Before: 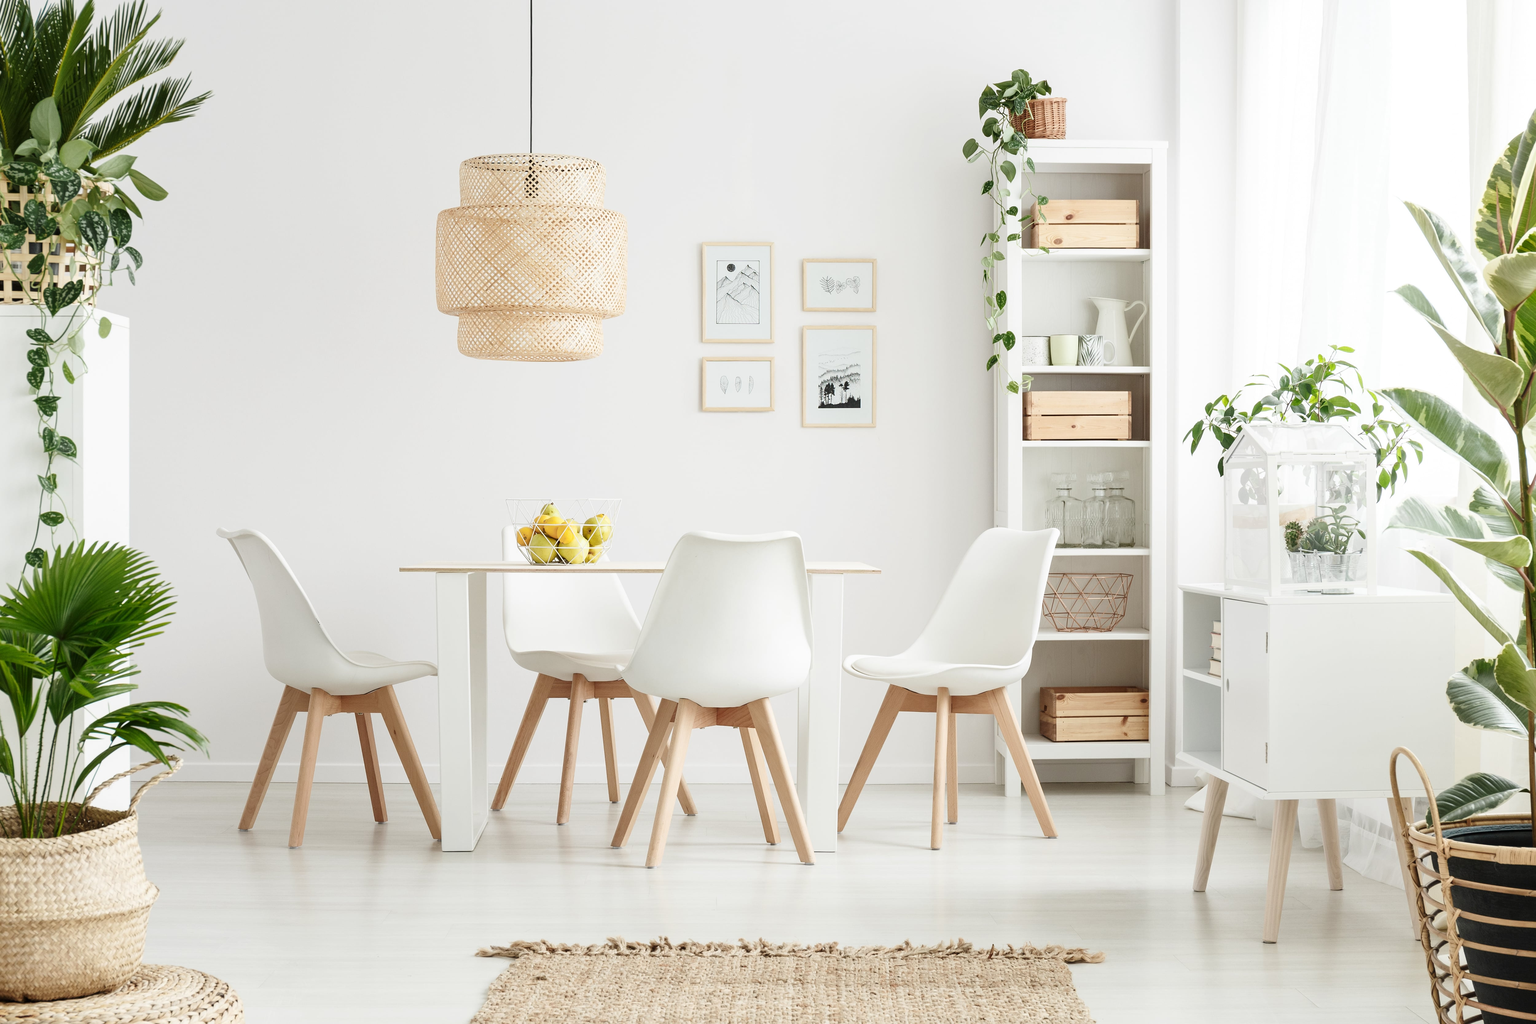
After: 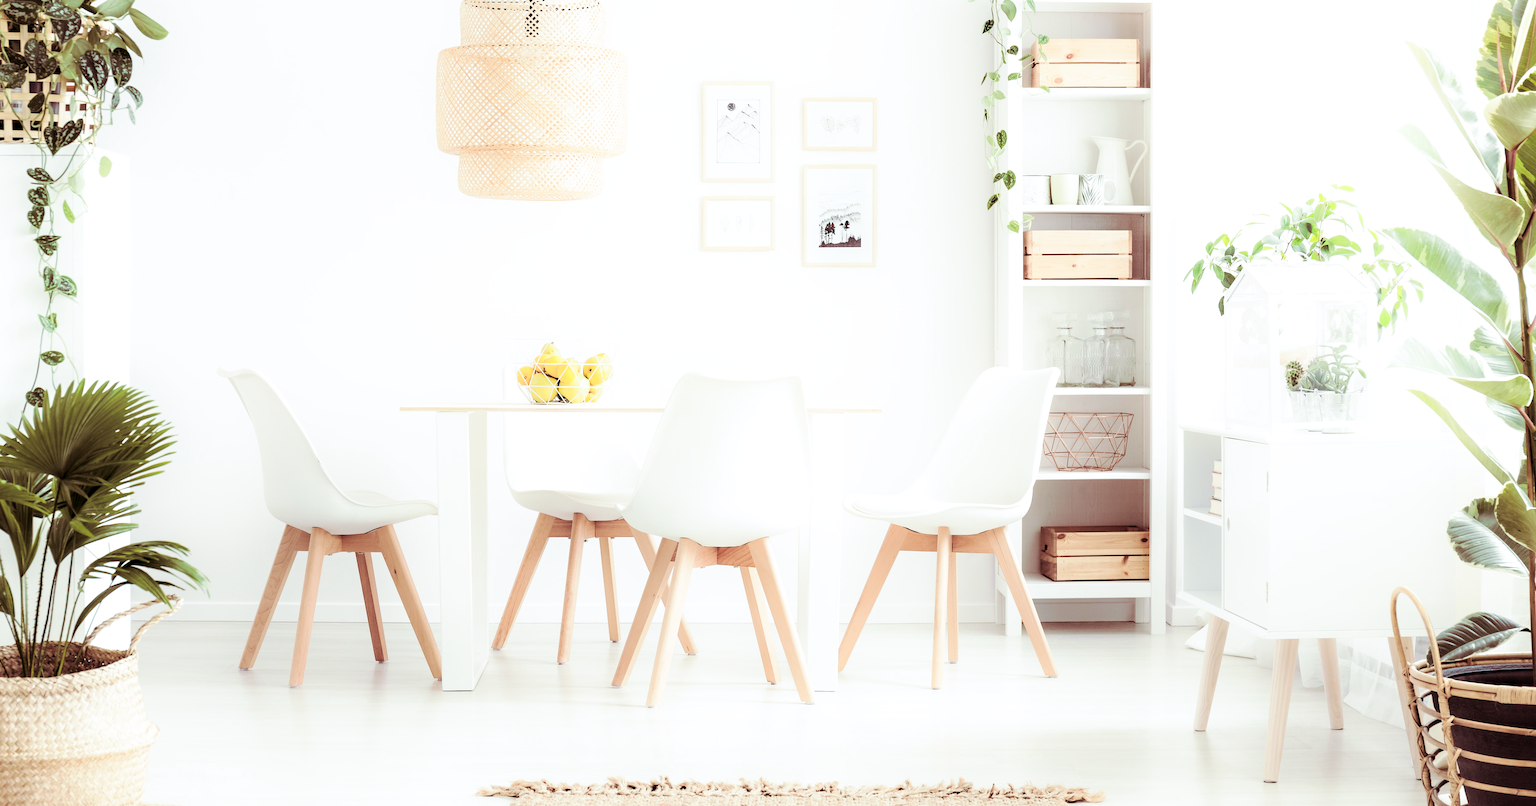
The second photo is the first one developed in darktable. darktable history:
split-toning: on, module defaults
contrast equalizer: y [[0.531, 0.548, 0.559, 0.557, 0.544, 0.527], [0.5 ×6], [0.5 ×6], [0 ×6], [0 ×6]]
rgb levels: preserve colors max RGB
contrast brightness saturation: brightness 0.09, saturation 0.19
shadows and highlights: shadows -40.15, highlights 62.88, soften with gaussian
crop and rotate: top 15.774%, bottom 5.506%
white balance: red 0.984, blue 1.059
